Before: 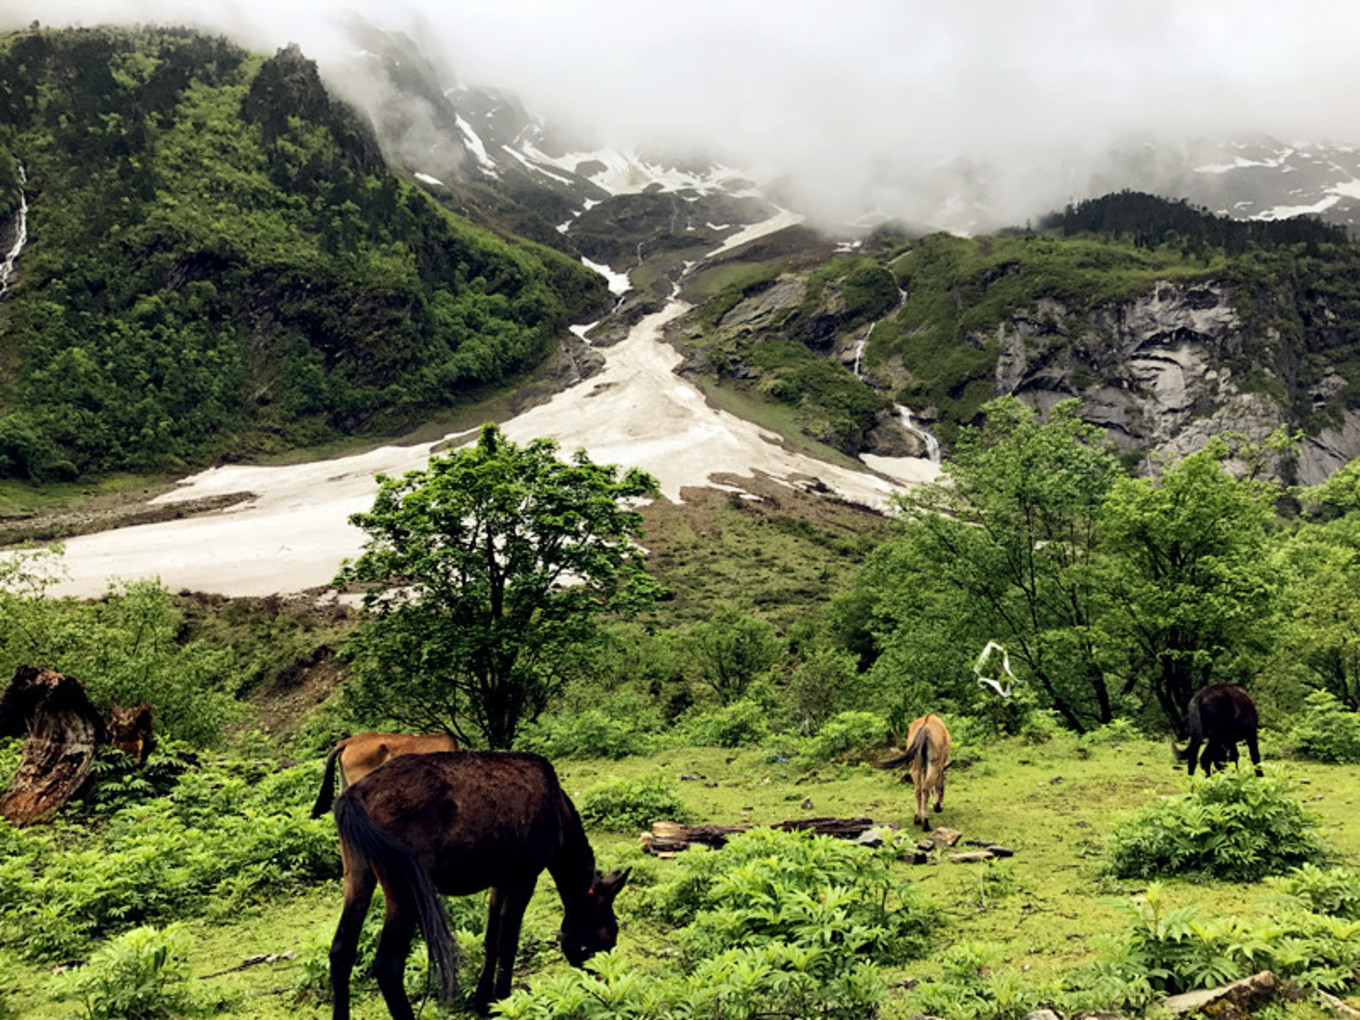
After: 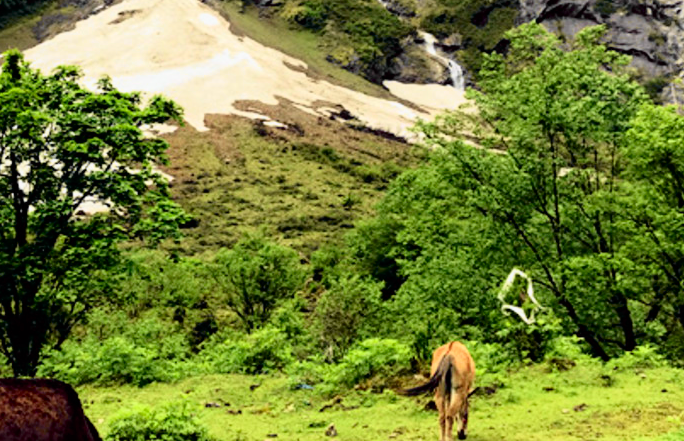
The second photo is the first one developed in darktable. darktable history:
tone curve: curves: ch0 [(0, 0) (0.062, 0.023) (0.168, 0.142) (0.359, 0.419) (0.469, 0.544) (0.634, 0.722) (0.839, 0.909) (0.998, 0.978)]; ch1 [(0, 0) (0.437, 0.408) (0.472, 0.47) (0.502, 0.504) (0.527, 0.546) (0.568, 0.619) (0.608, 0.665) (0.669, 0.748) (0.859, 0.899) (1, 1)]; ch2 [(0, 0) (0.33, 0.301) (0.421, 0.443) (0.473, 0.498) (0.509, 0.5) (0.535, 0.564) (0.575, 0.625) (0.608, 0.667) (1, 1)], color space Lab, independent channels, preserve colors none
crop: left 35.03%, top 36.625%, right 14.663%, bottom 20.057%
